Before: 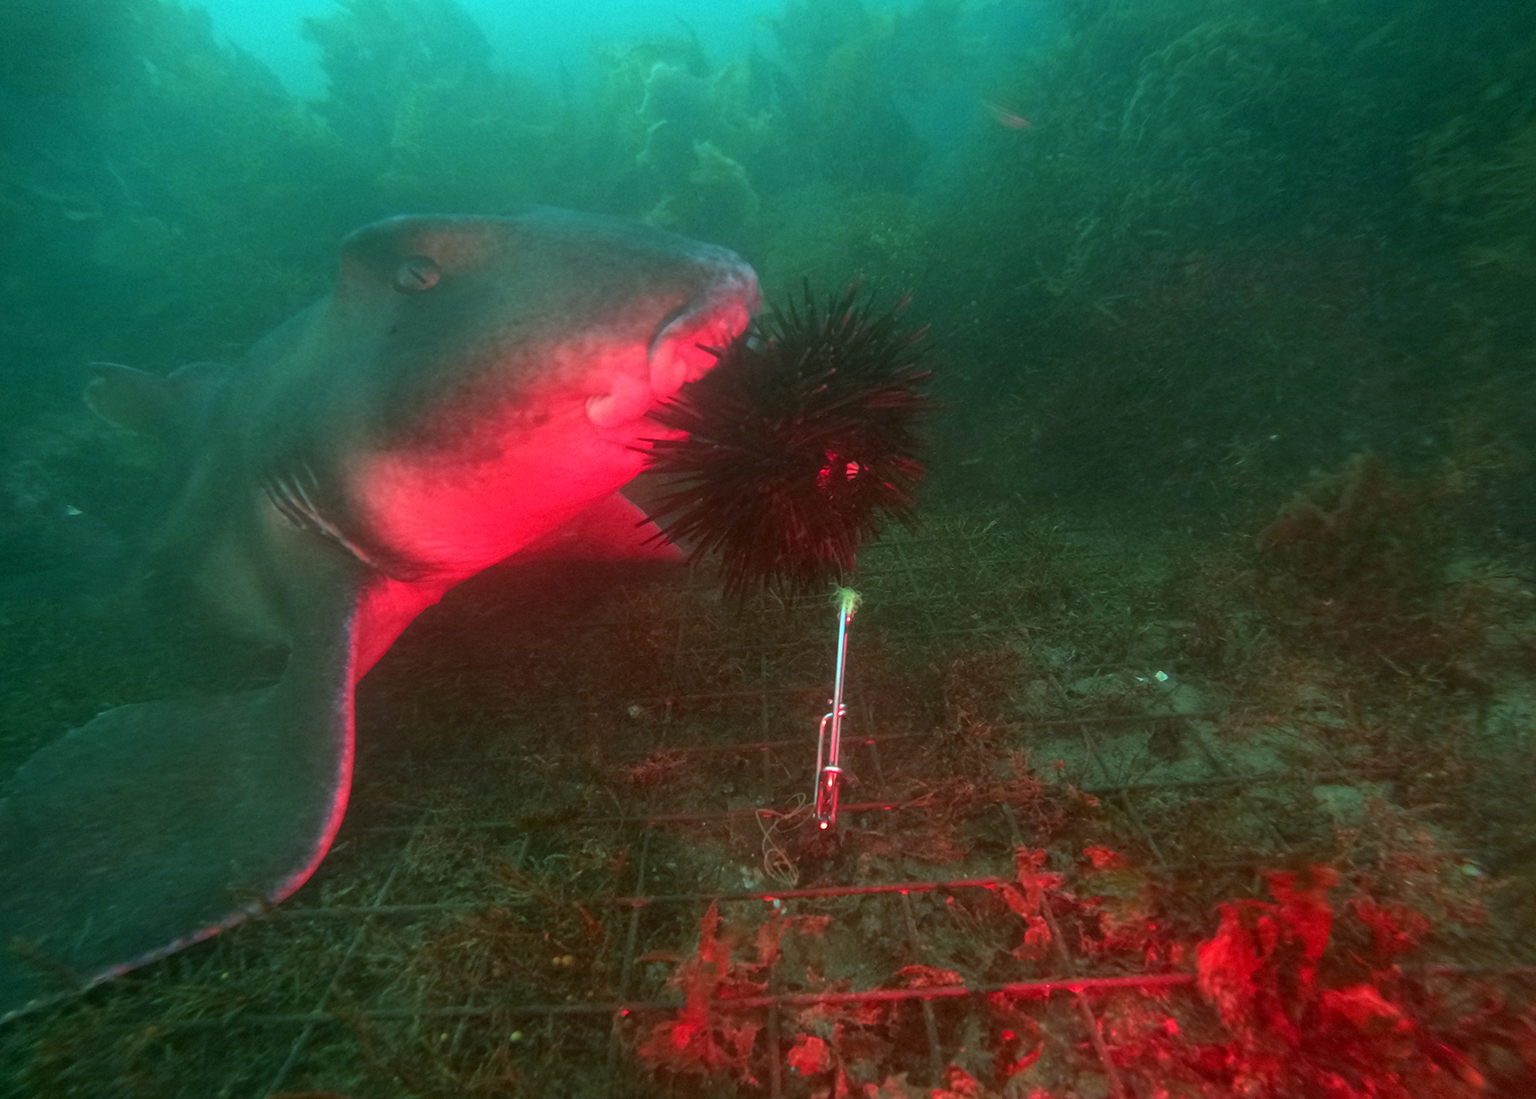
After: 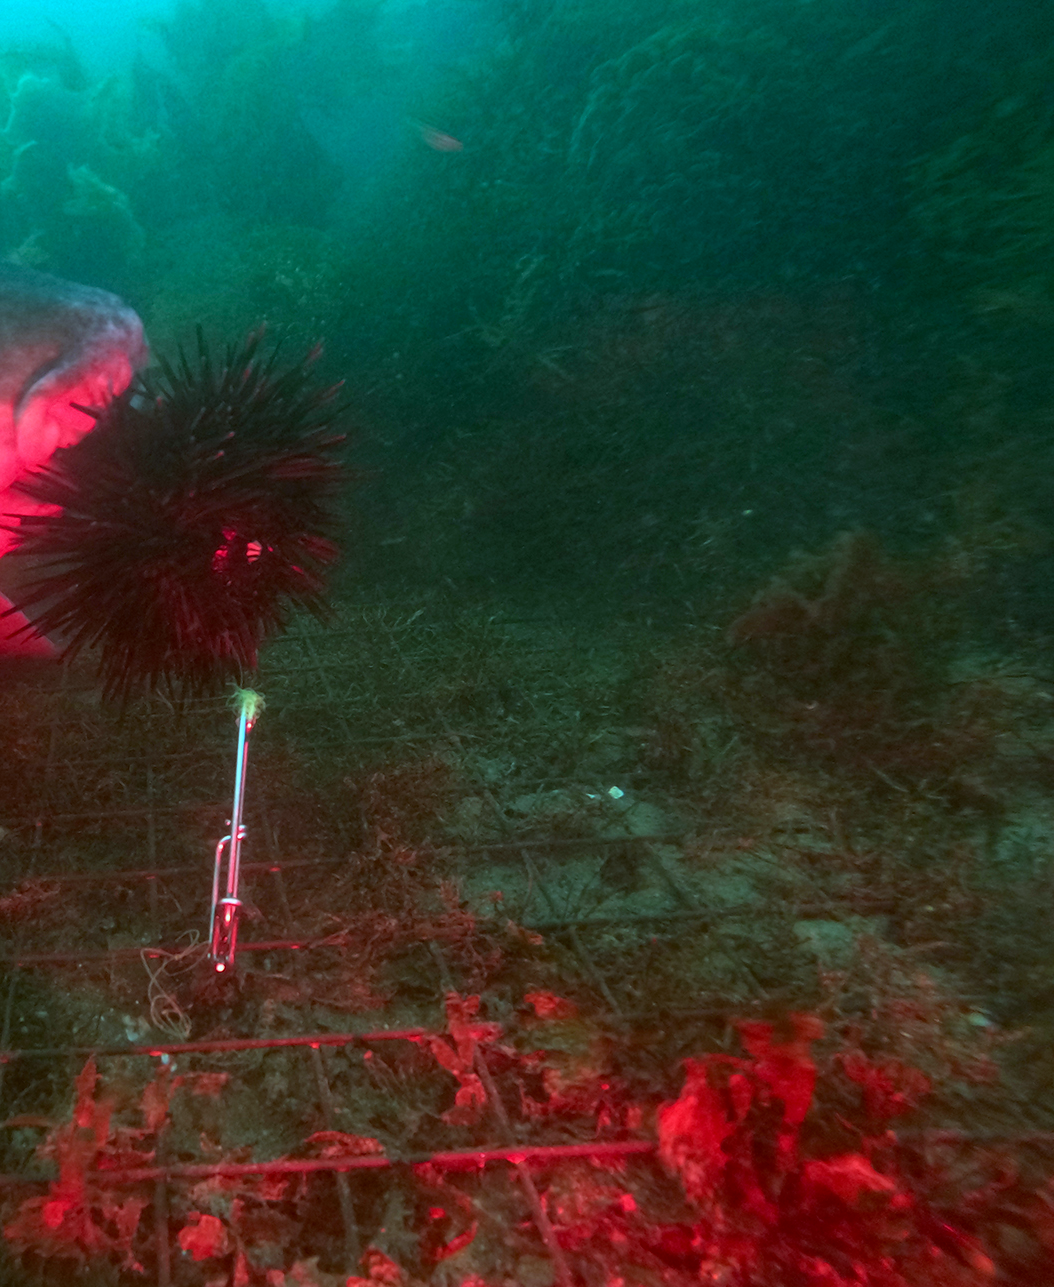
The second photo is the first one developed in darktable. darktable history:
contrast brightness saturation: contrast 0.1, brightness 0.02, saturation 0.02
haze removal: compatibility mode true, adaptive false
crop: left 41.402%
color calibration: illuminant as shot in camera, x 0.37, y 0.382, temperature 4313.32 K
exposure: black level correction 0.002, exposure -0.1 EV, compensate highlight preservation false
